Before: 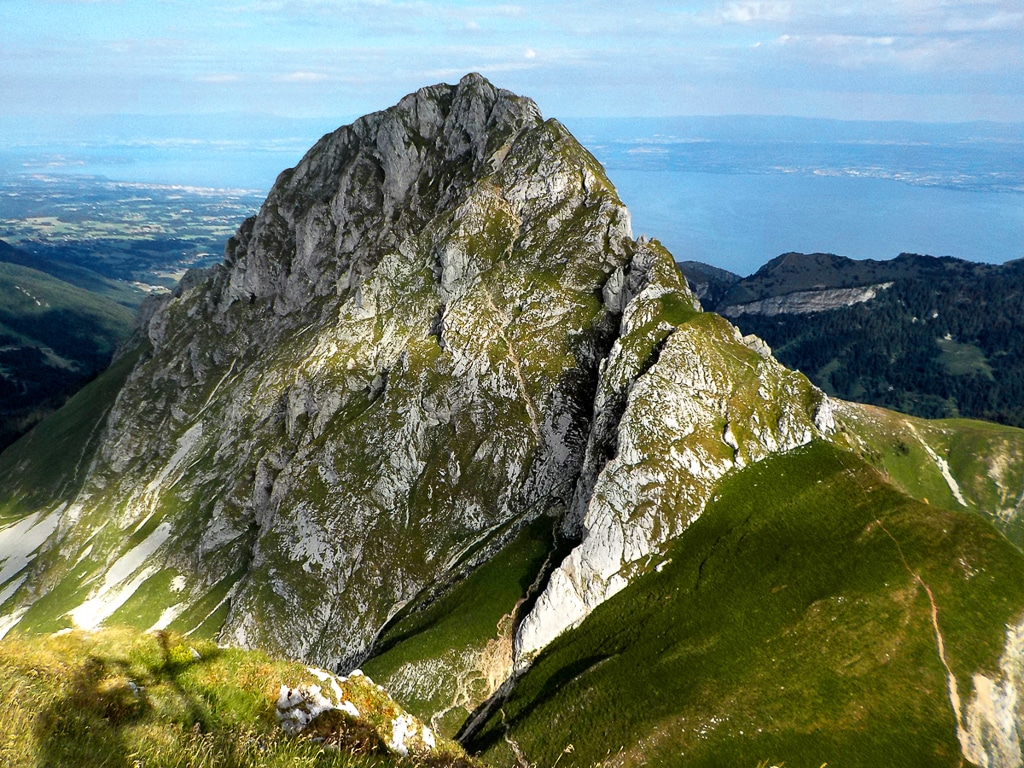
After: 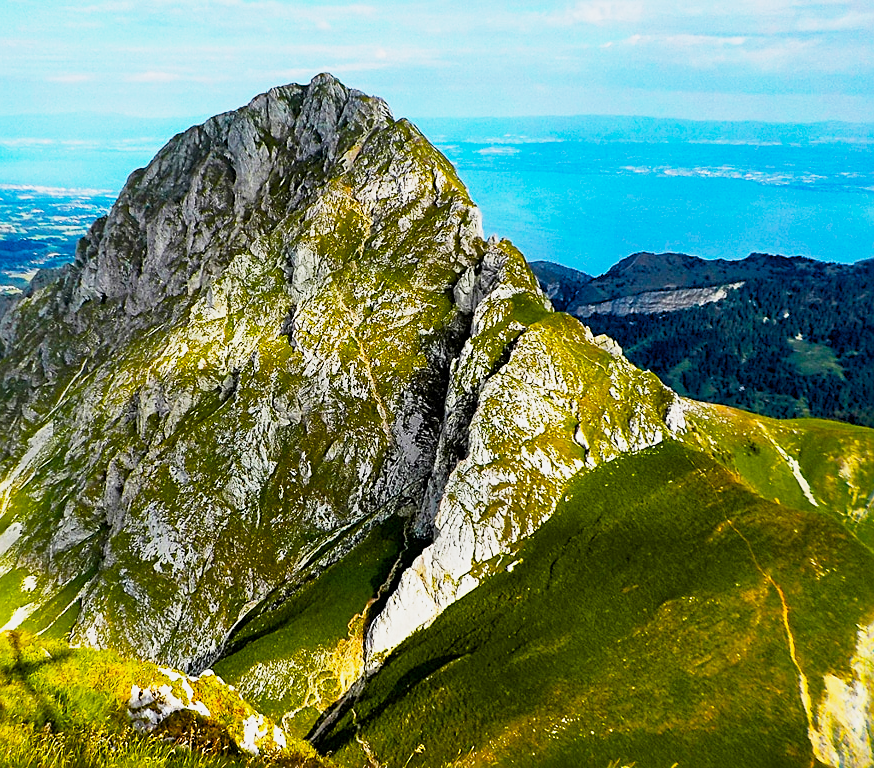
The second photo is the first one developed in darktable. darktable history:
crop and rotate: left 14.584%
sharpen: on, module defaults
color balance rgb: perceptual saturation grading › global saturation 100%
base curve: curves: ch0 [(0, 0) (0.088, 0.125) (0.176, 0.251) (0.354, 0.501) (0.613, 0.749) (1, 0.877)], preserve colors none
